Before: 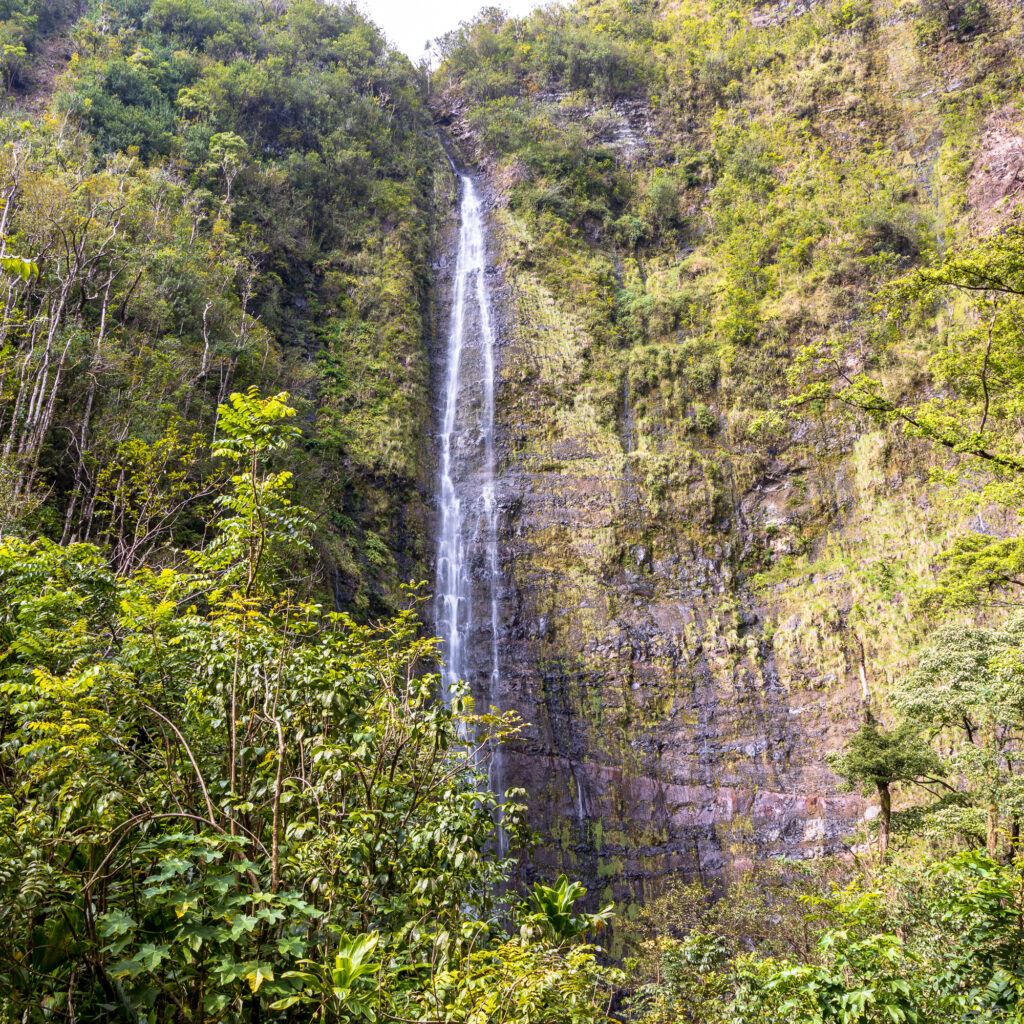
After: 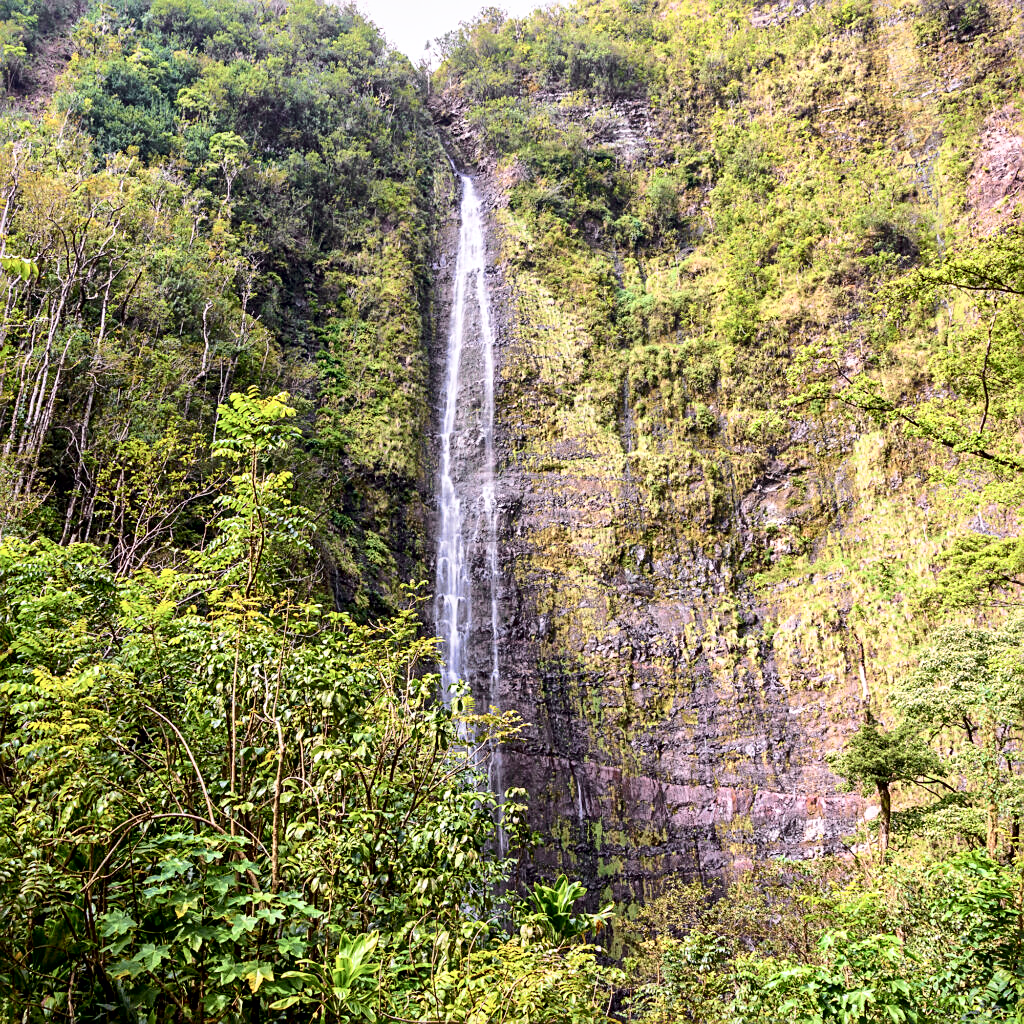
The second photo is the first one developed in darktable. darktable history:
tone curve: curves: ch0 [(0, 0) (0.035, 0.017) (0.131, 0.108) (0.279, 0.279) (0.476, 0.554) (0.617, 0.693) (0.704, 0.77) (0.801, 0.854) (0.895, 0.927) (1, 0.976)]; ch1 [(0, 0) (0.318, 0.278) (0.444, 0.427) (0.493, 0.493) (0.537, 0.547) (0.594, 0.616) (0.746, 0.764) (1, 1)]; ch2 [(0, 0) (0.316, 0.292) (0.381, 0.37) (0.423, 0.448) (0.476, 0.482) (0.502, 0.498) (0.529, 0.532) (0.583, 0.608) (0.639, 0.657) (0.7, 0.7) (0.861, 0.808) (1, 0.951)], color space Lab, independent channels, preserve colors none
sharpen: on, module defaults
local contrast: mode bilateral grid, contrast 20, coarseness 50, detail 140%, midtone range 0.2
color zones: curves: ch0 [(0, 0.5) (0.143, 0.5) (0.286, 0.5) (0.429, 0.5) (0.62, 0.489) (0.714, 0.445) (0.844, 0.496) (1, 0.5)]; ch1 [(0, 0.5) (0.143, 0.5) (0.286, 0.5) (0.429, 0.5) (0.571, 0.5) (0.714, 0.523) (0.857, 0.5) (1, 0.5)]
